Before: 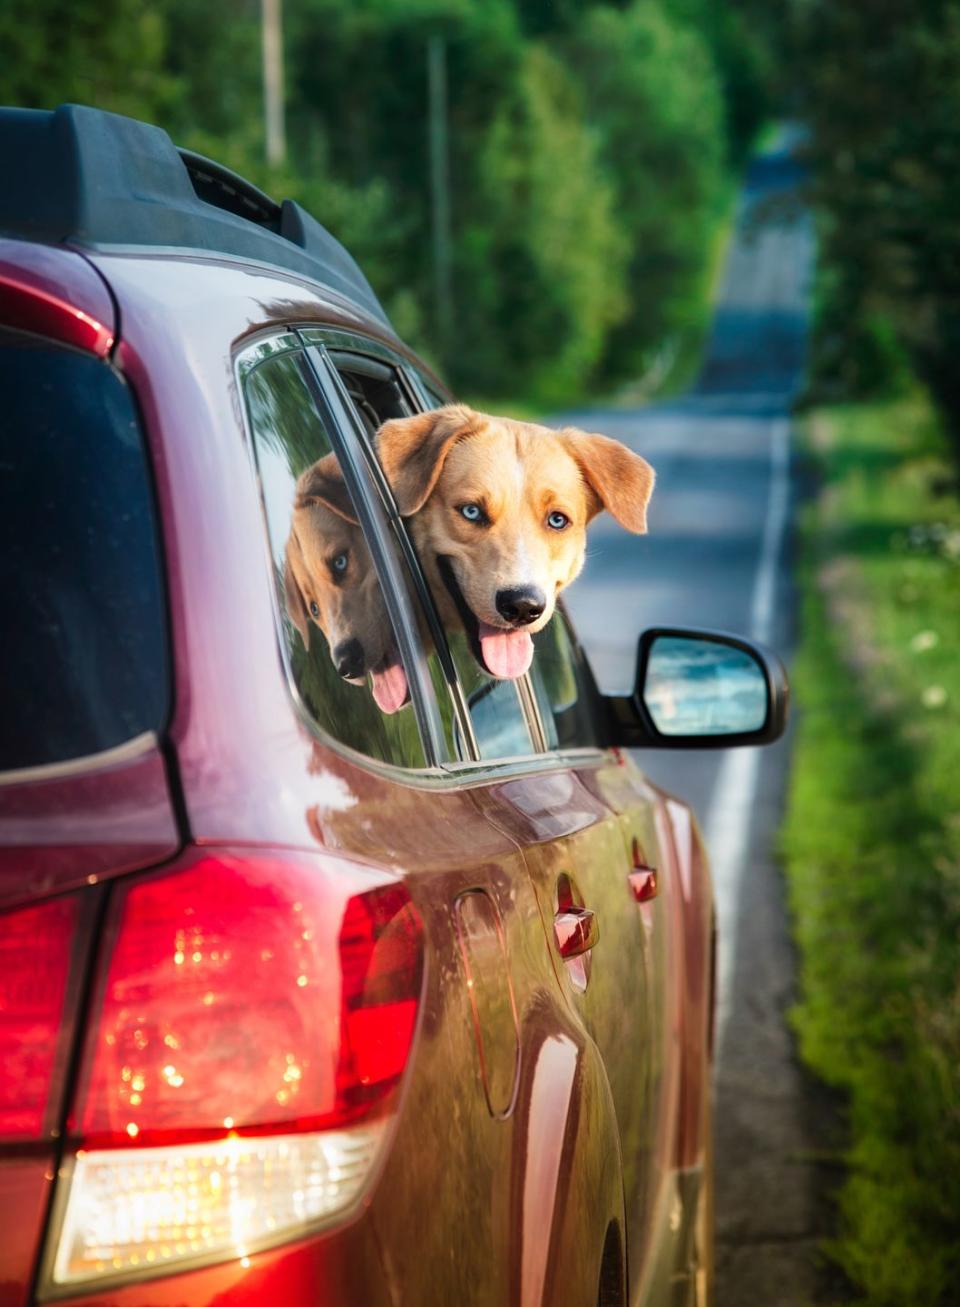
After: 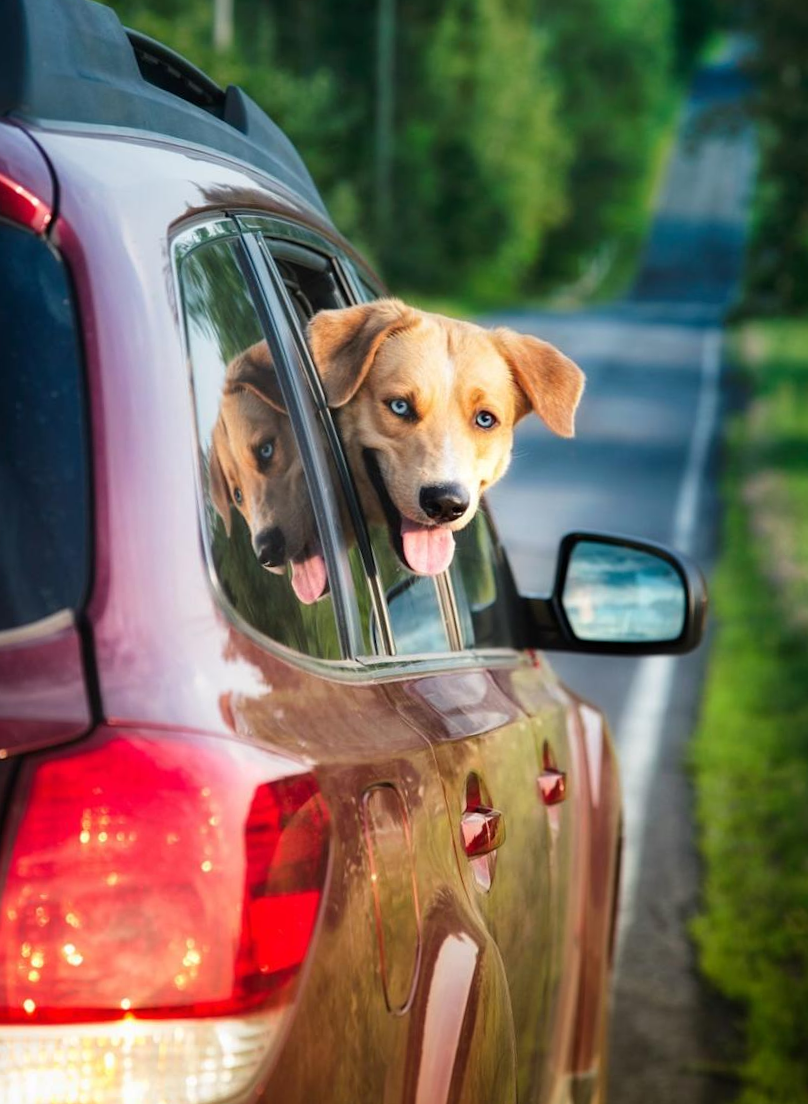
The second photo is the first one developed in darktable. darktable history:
crop and rotate: angle -2.97°, left 5.343%, top 5.172%, right 4.602%, bottom 4.512%
